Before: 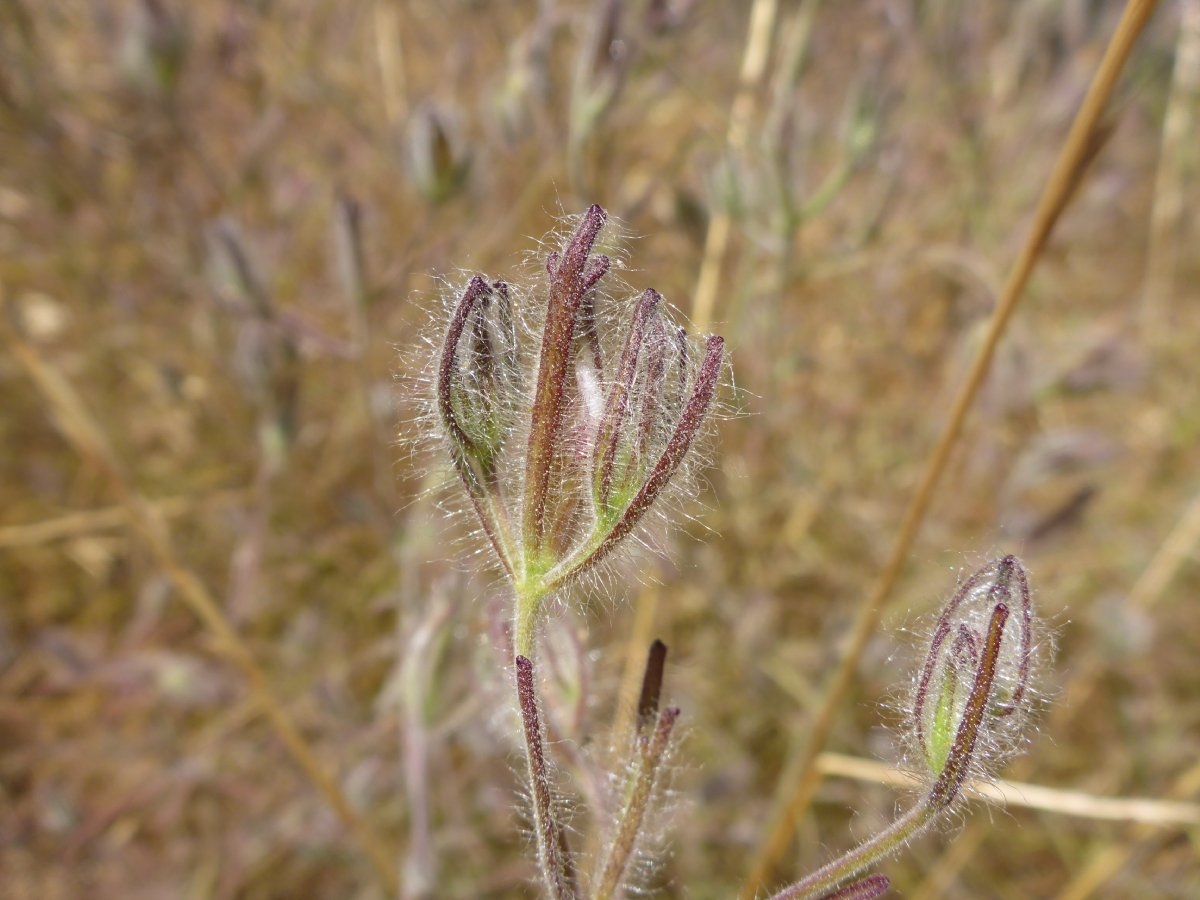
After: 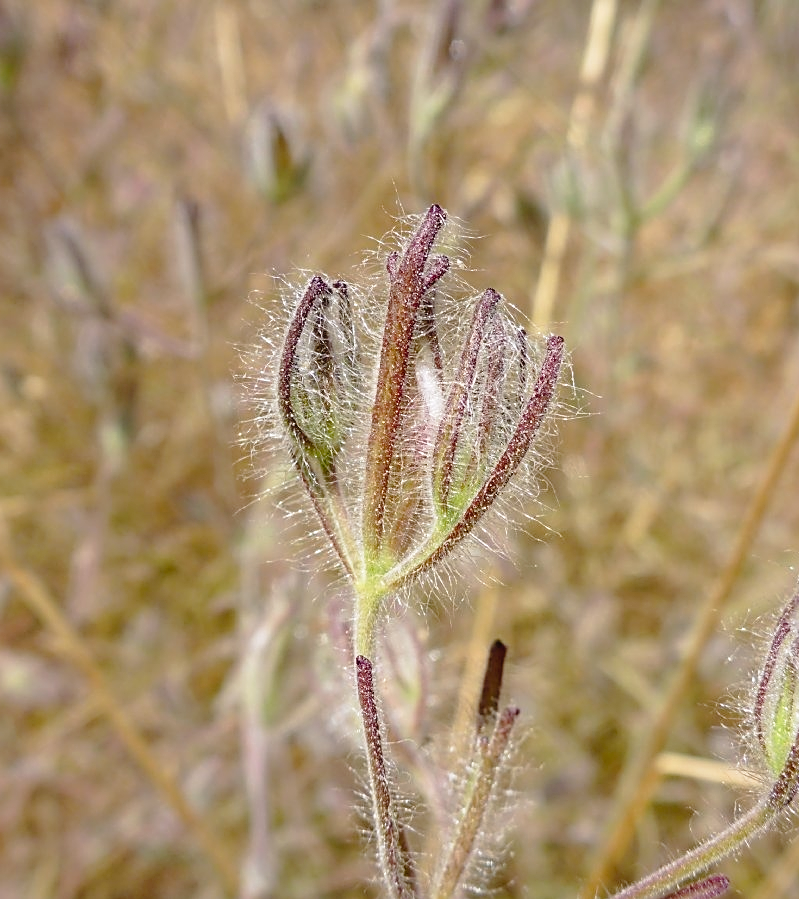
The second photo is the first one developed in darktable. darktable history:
sharpen: on, module defaults
contrast brightness saturation: contrast 0.05
crop and rotate: left 13.342%, right 19.991%
tone curve: curves: ch0 [(0, 0) (0.003, 0.003) (0.011, 0.006) (0.025, 0.015) (0.044, 0.025) (0.069, 0.034) (0.1, 0.052) (0.136, 0.092) (0.177, 0.157) (0.224, 0.228) (0.277, 0.305) (0.335, 0.392) (0.399, 0.466) (0.468, 0.543) (0.543, 0.612) (0.623, 0.692) (0.709, 0.78) (0.801, 0.865) (0.898, 0.935) (1, 1)], preserve colors none
